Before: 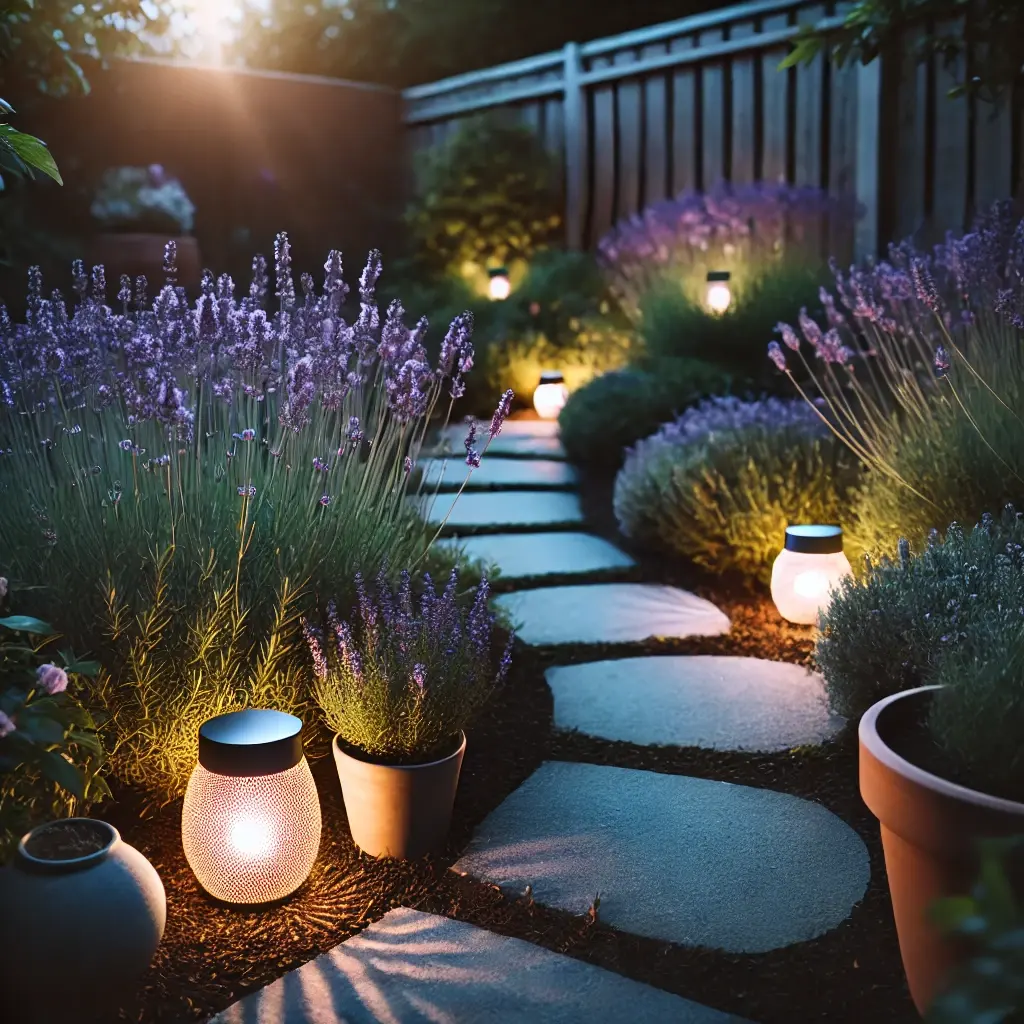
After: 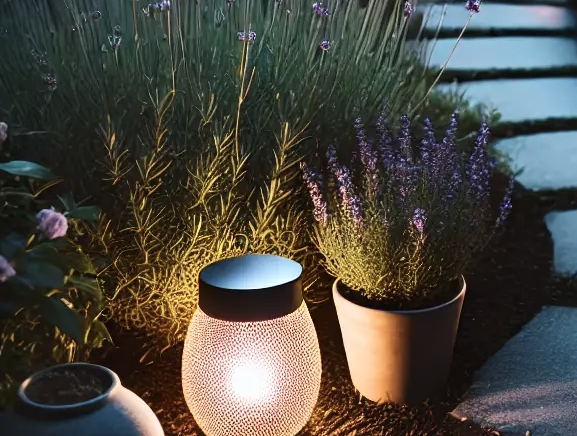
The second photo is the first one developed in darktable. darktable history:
crop: top 44.483%, right 43.593%, bottom 12.892%
contrast brightness saturation: contrast 0.11, saturation -0.17
